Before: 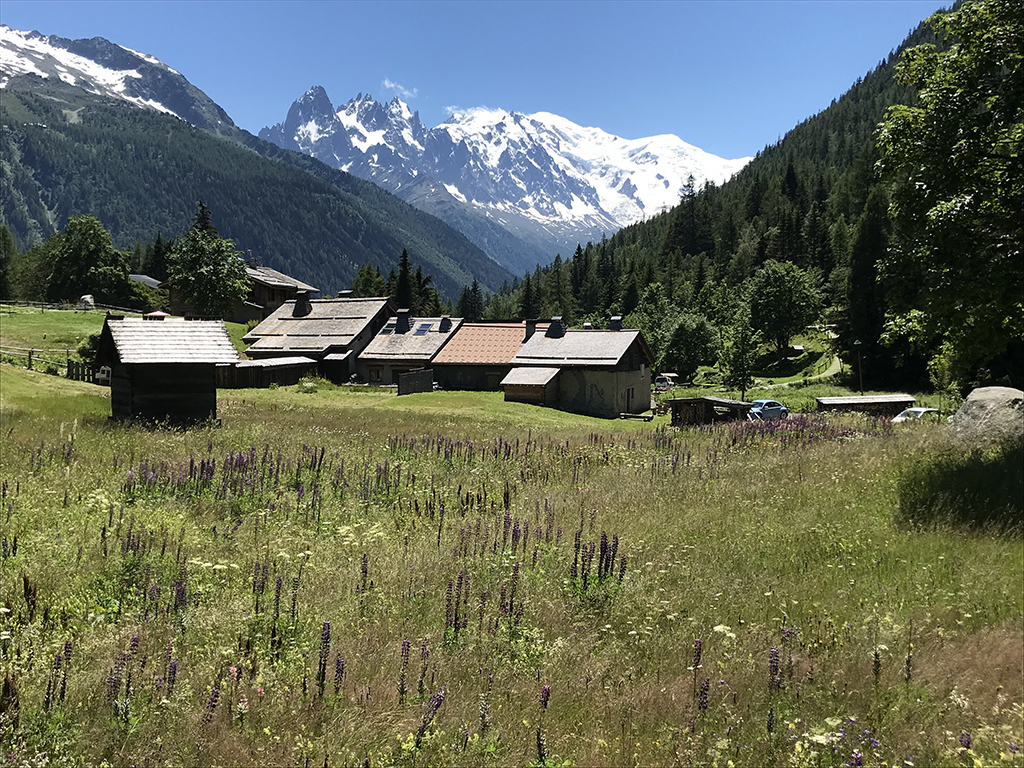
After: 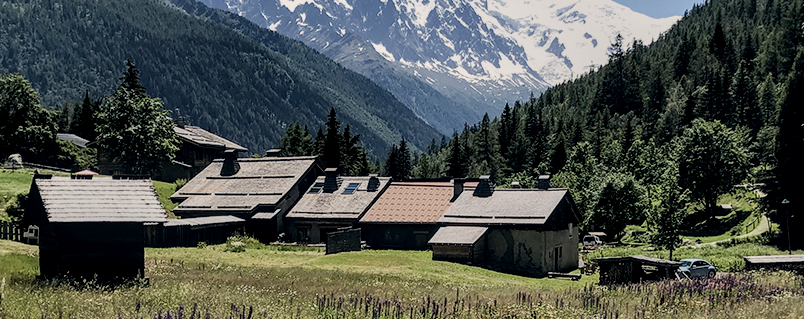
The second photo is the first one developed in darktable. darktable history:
color correction: highlights a* 2.75, highlights b* 5, shadows a* -2.04, shadows b* -4.84, saturation 0.8
filmic rgb: black relative exposure -7.65 EV, white relative exposure 4.56 EV, hardness 3.61
local contrast: detail 142%
crop: left 7.036%, top 18.398%, right 14.379%, bottom 40.043%
